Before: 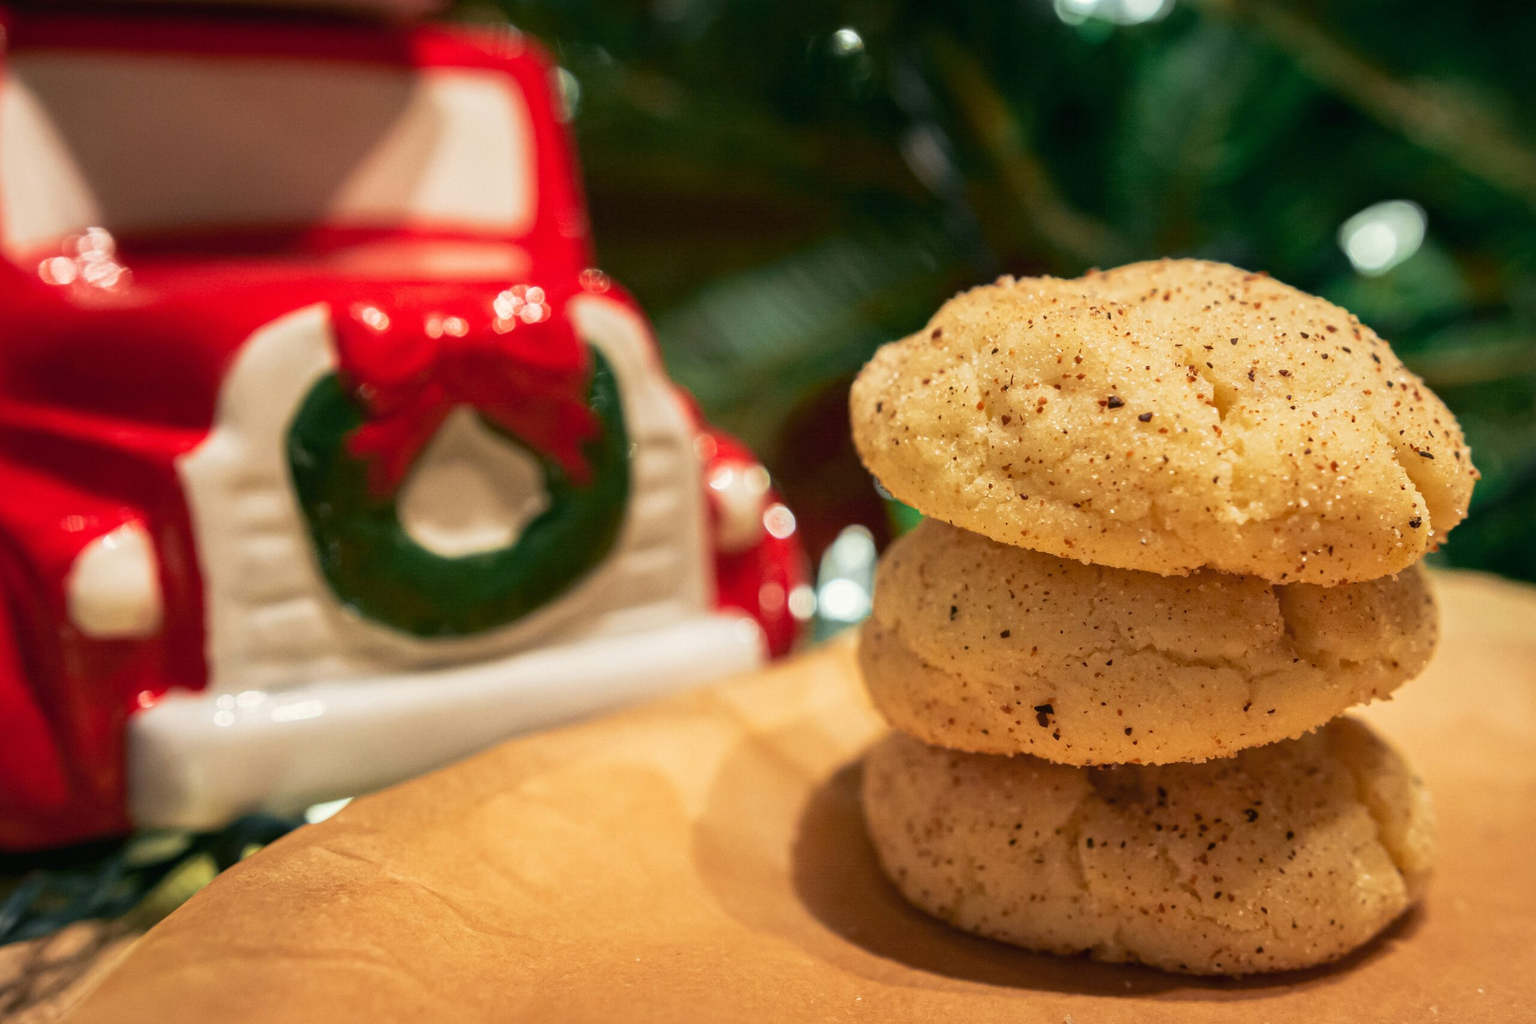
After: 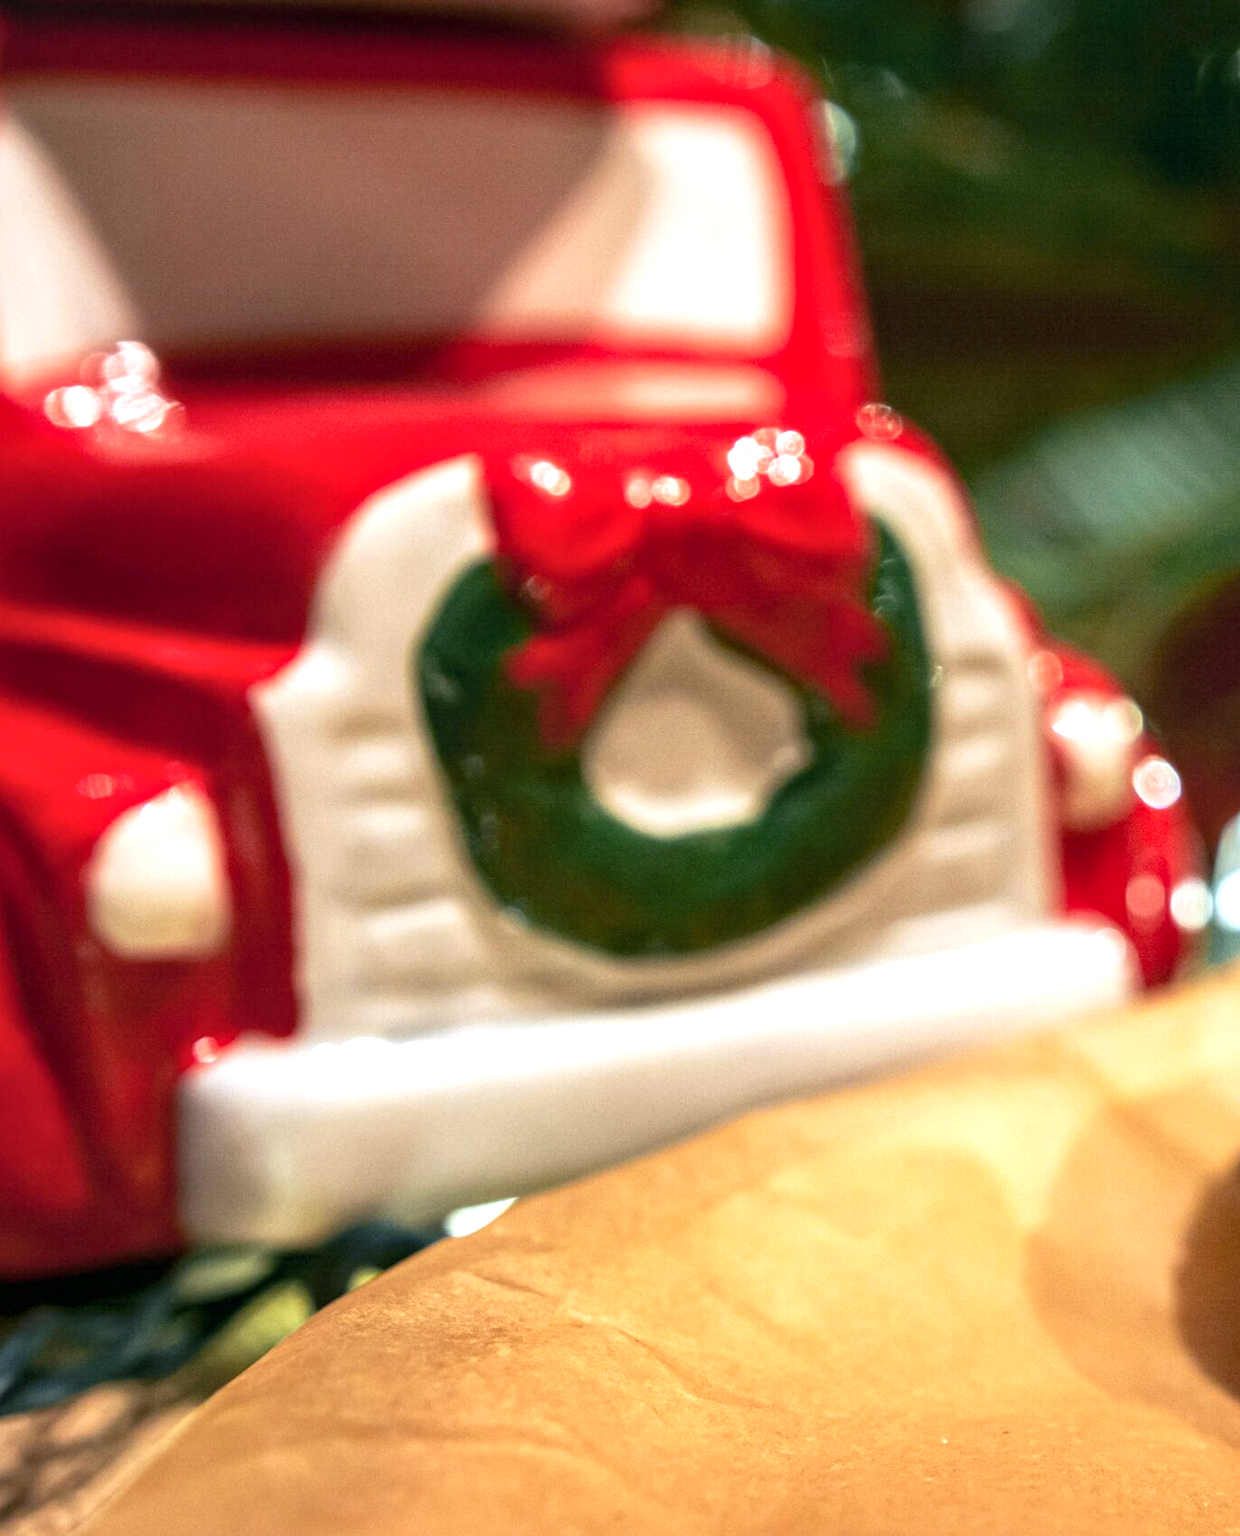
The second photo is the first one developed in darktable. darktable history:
exposure: exposure 0.6 EV, compensate highlight preservation false
crop: left 0.587%, right 45.588%, bottom 0.086%
white balance: red 0.954, blue 1.079
local contrast: on, module defaults
